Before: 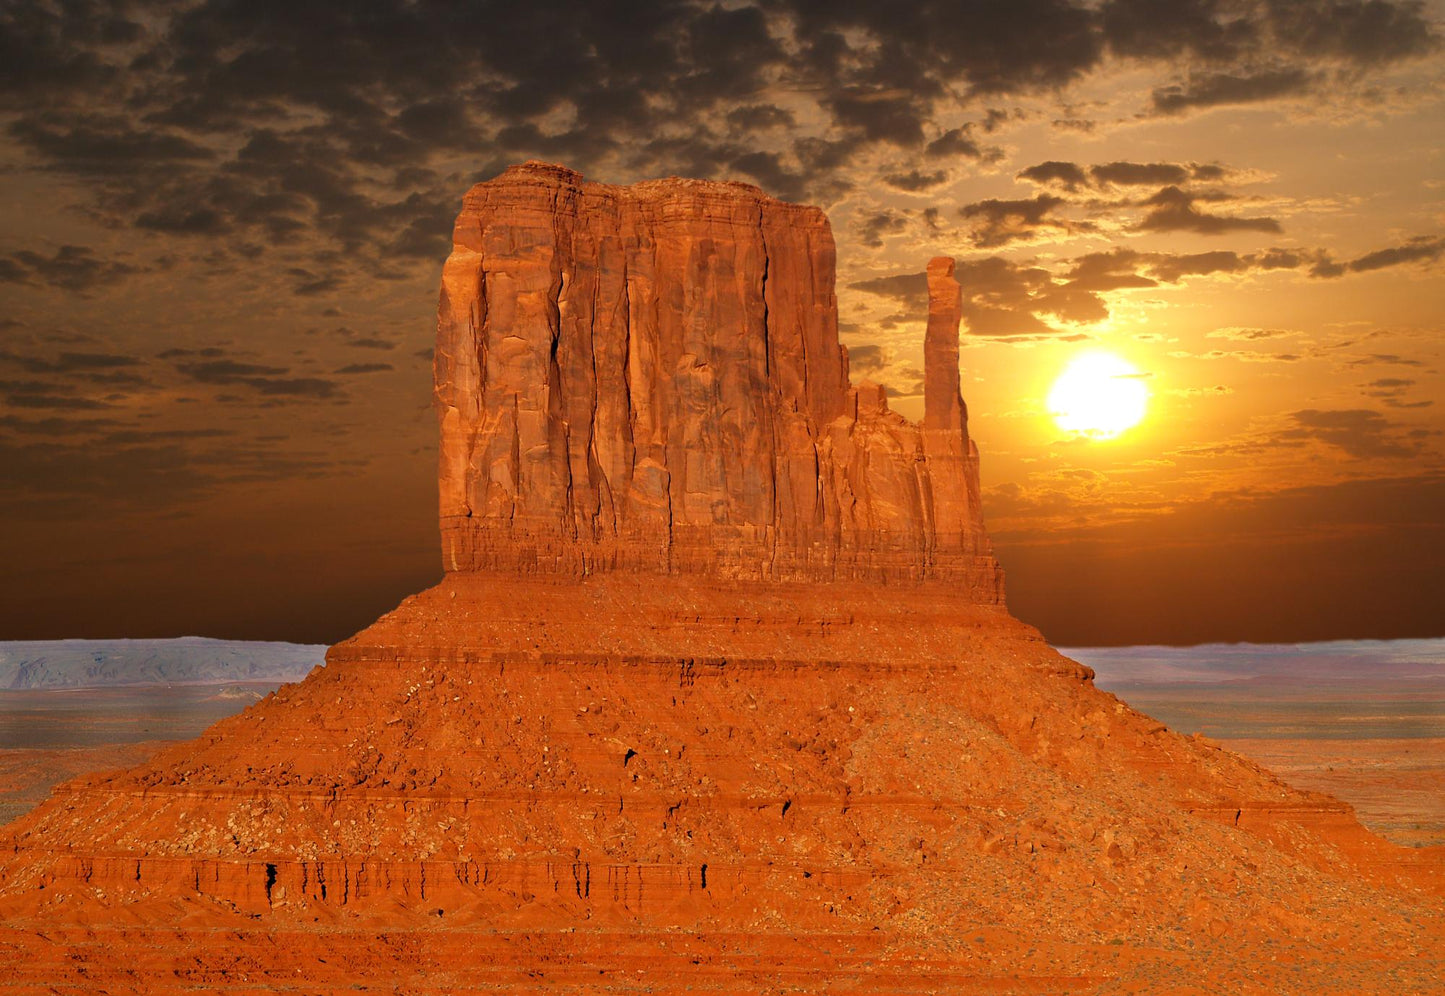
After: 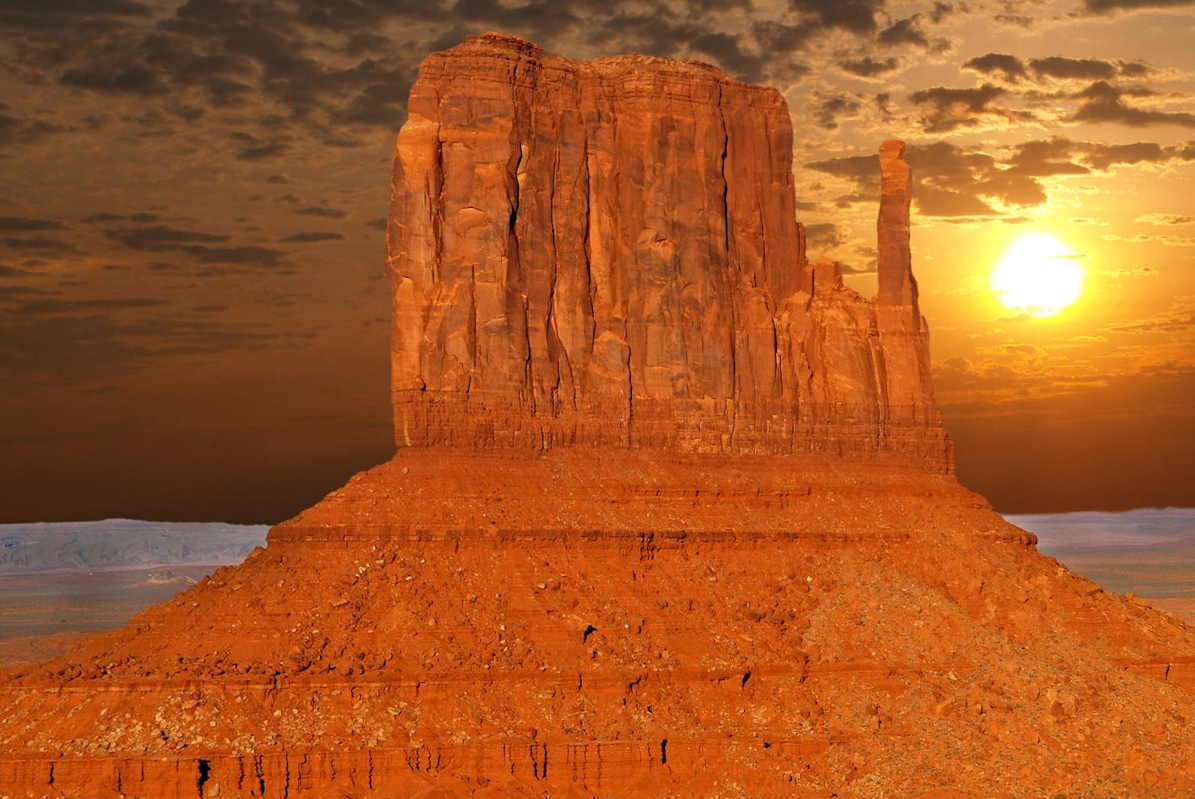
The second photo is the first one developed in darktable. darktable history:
crop: left 6.446%, top 8.188%, right 9.538%, bottom 3.548%
rotate and perspective: rotation -0.013°, lens shift (vertical) -0.027, lens shift (horizontal) 0.178, crop left 0.016, crop right 0.989, crop top 0.082, crop bottom 0.918
